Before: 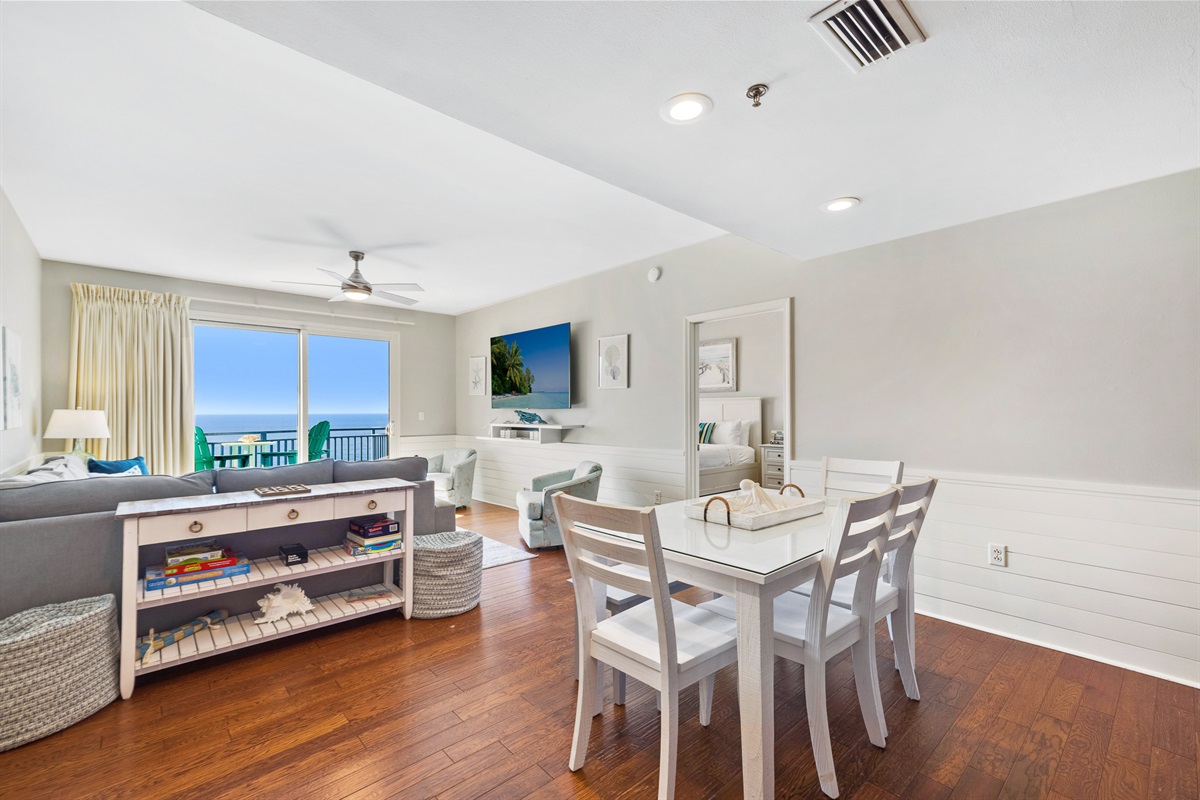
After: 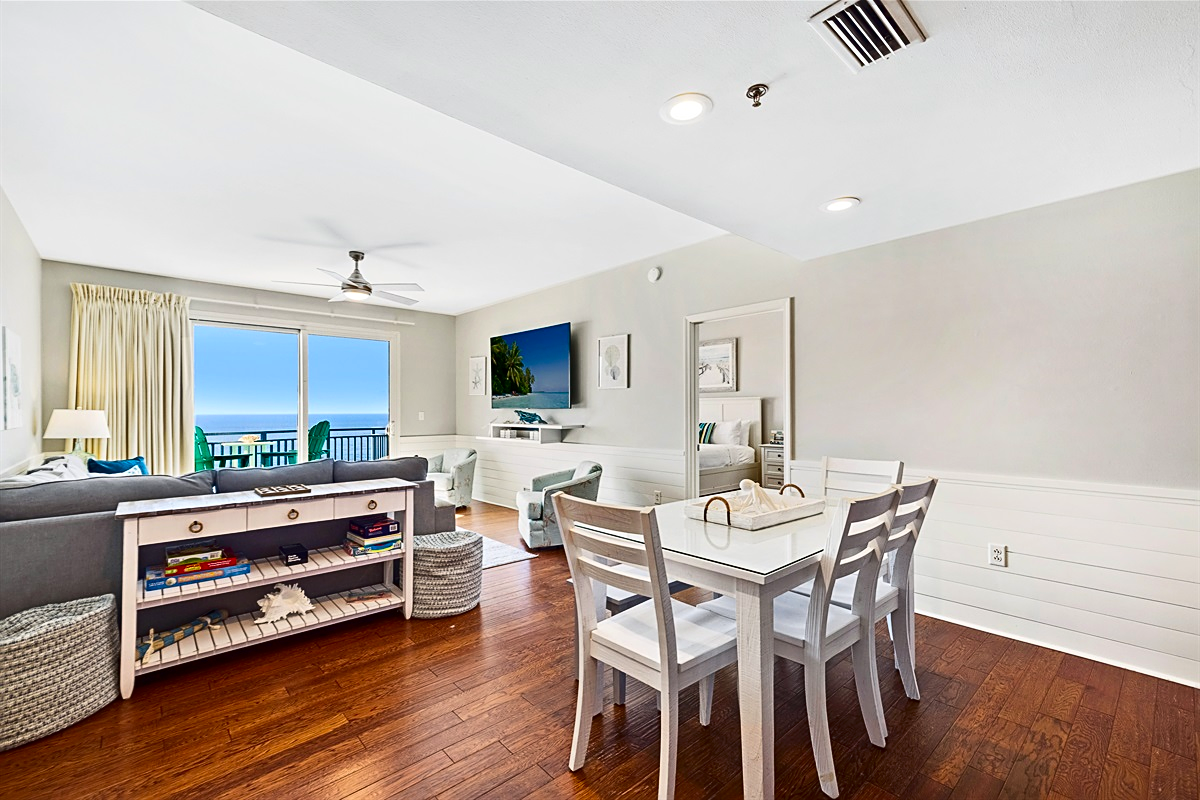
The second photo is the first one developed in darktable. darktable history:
sharpen: on, module defaults
contrast brightness saturation: contrast 0.21, brightness -0.109, saturation 0.207
